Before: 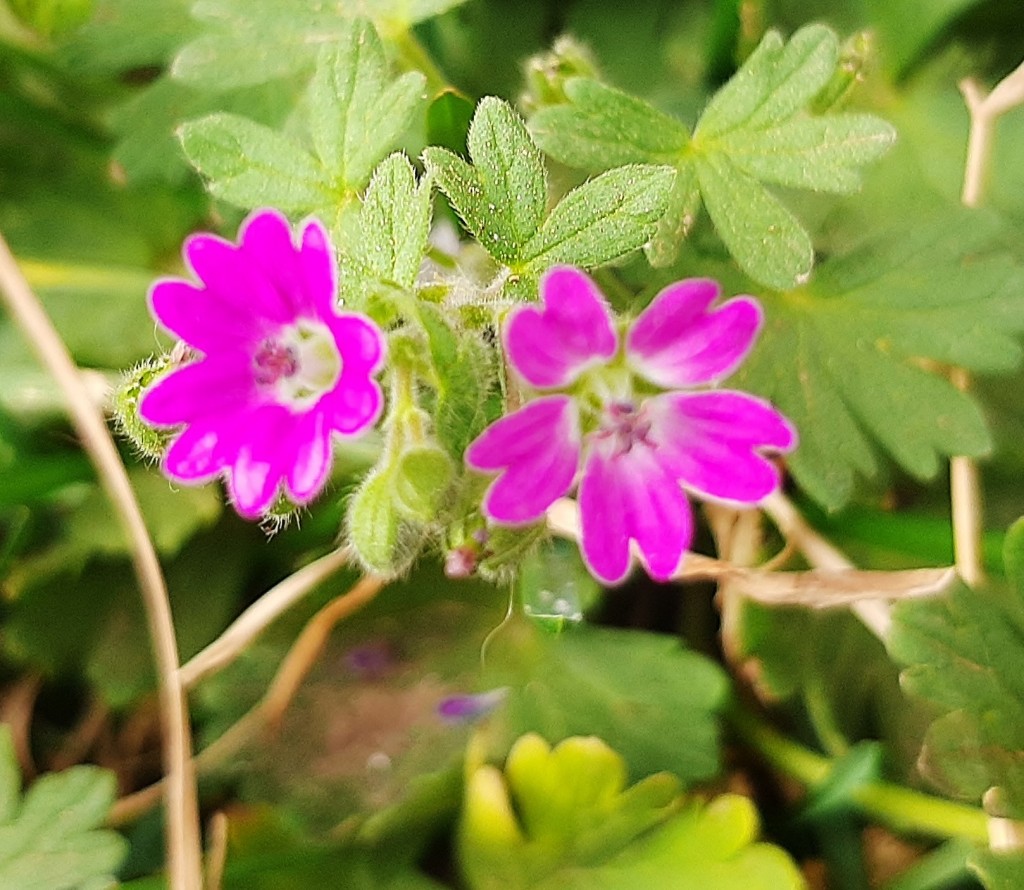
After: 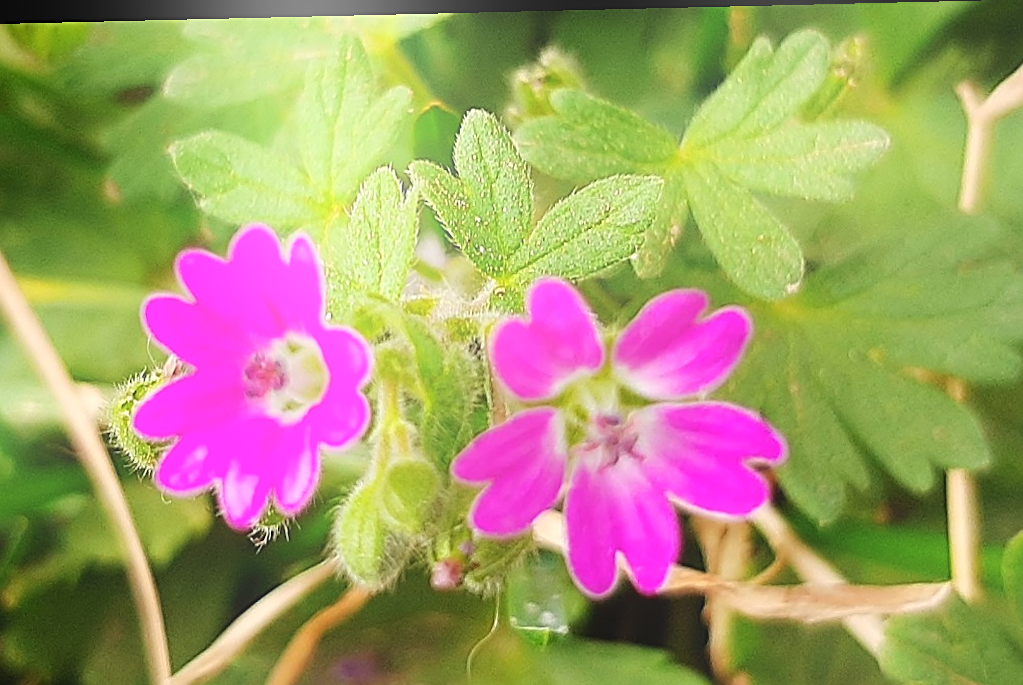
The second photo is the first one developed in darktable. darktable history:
rotate and perspective: lens shift (horizontal) -0.055, automatic cropping off
crop: bottom 24.988%
bloom: on, module defaults
sharpen: on, module defaults
